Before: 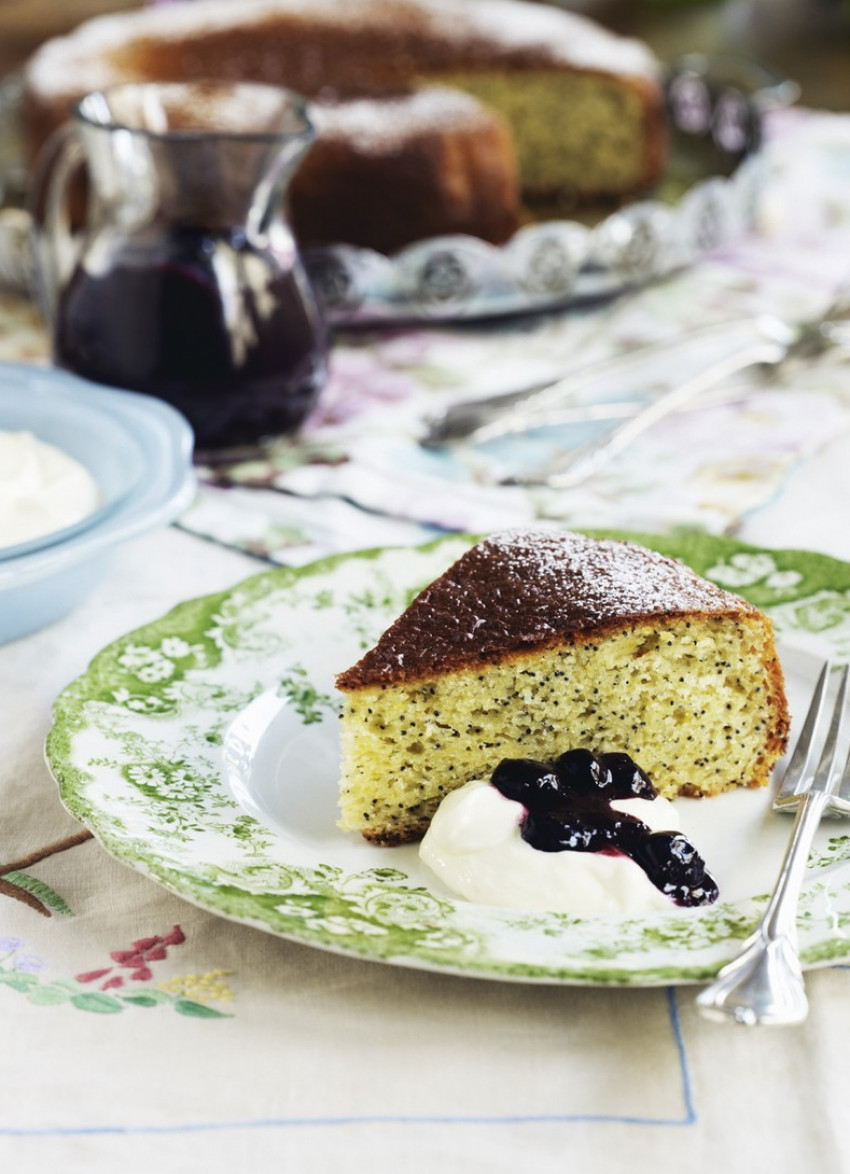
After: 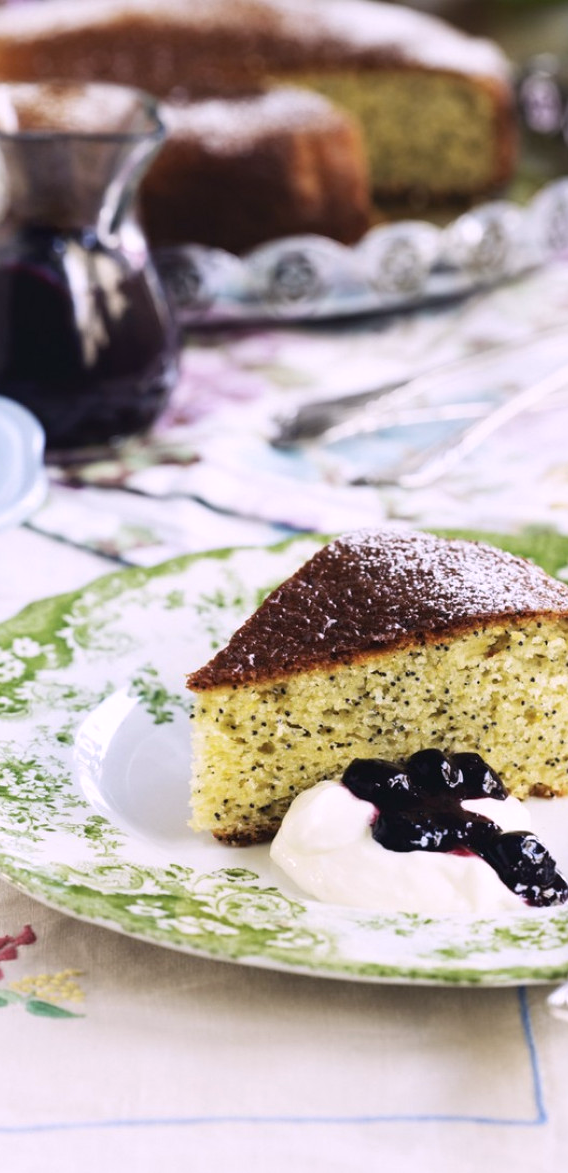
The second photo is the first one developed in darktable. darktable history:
crop and rotate: left 17.732%, right 15.423%
white balance: red 1.05, blue 1.072
